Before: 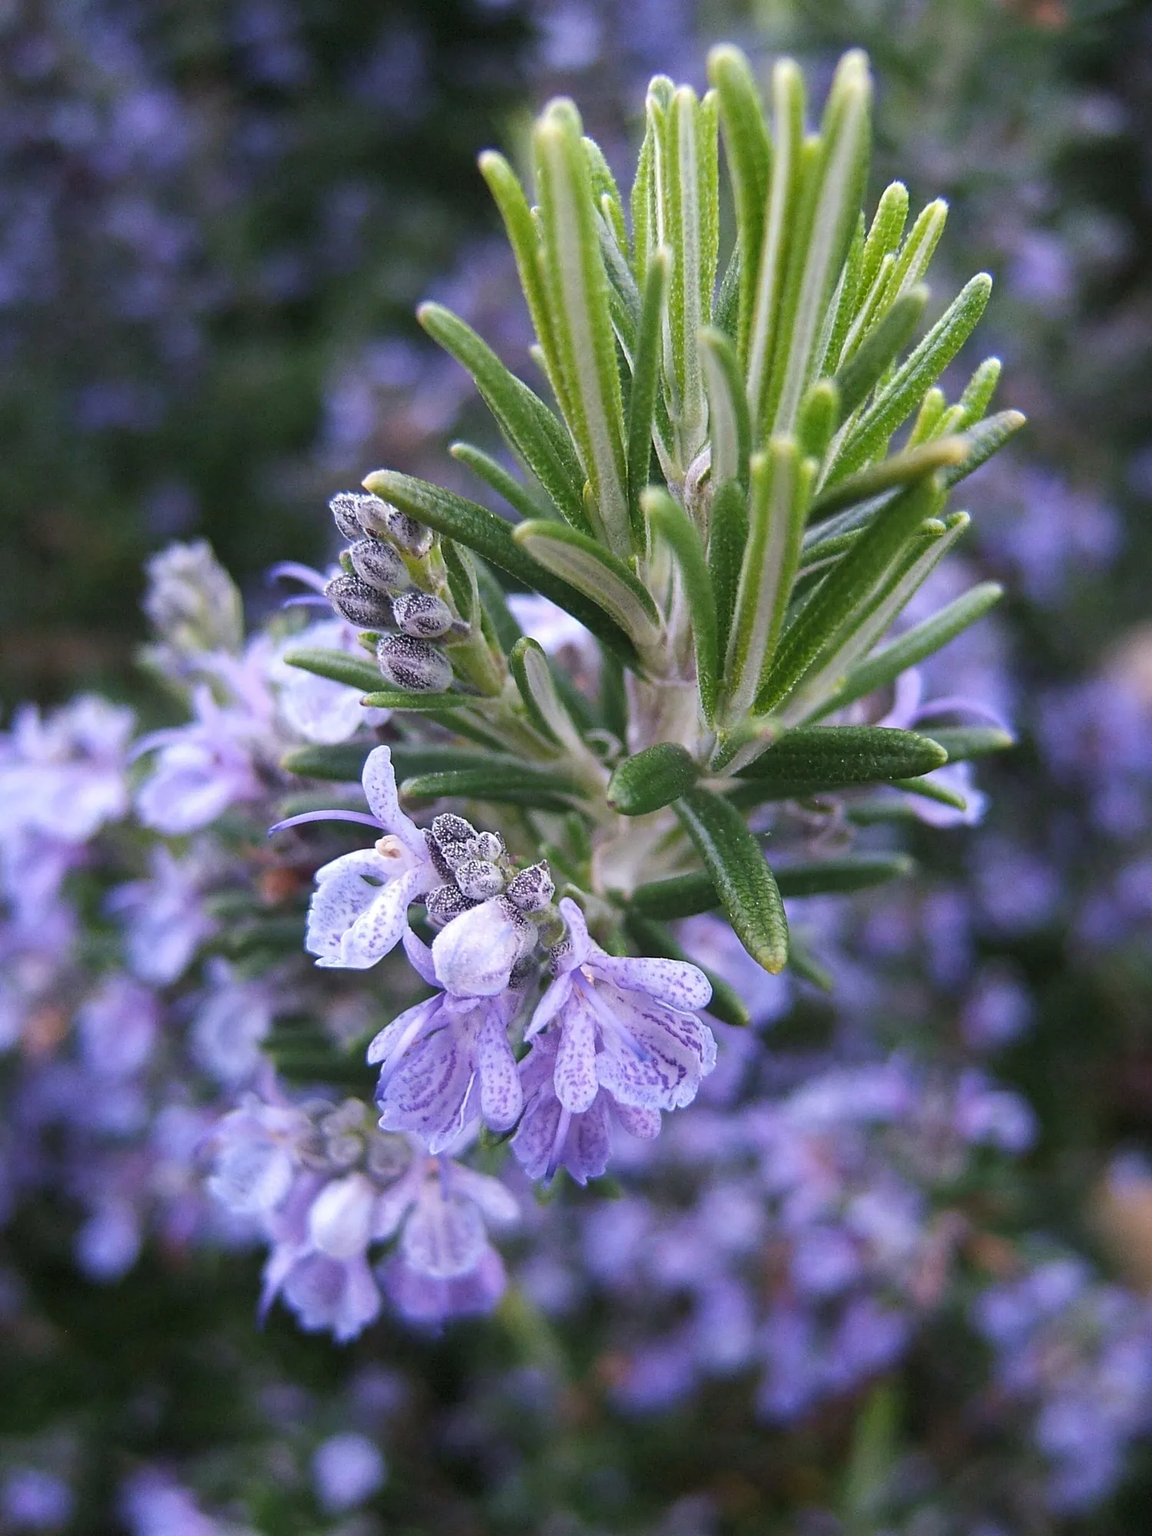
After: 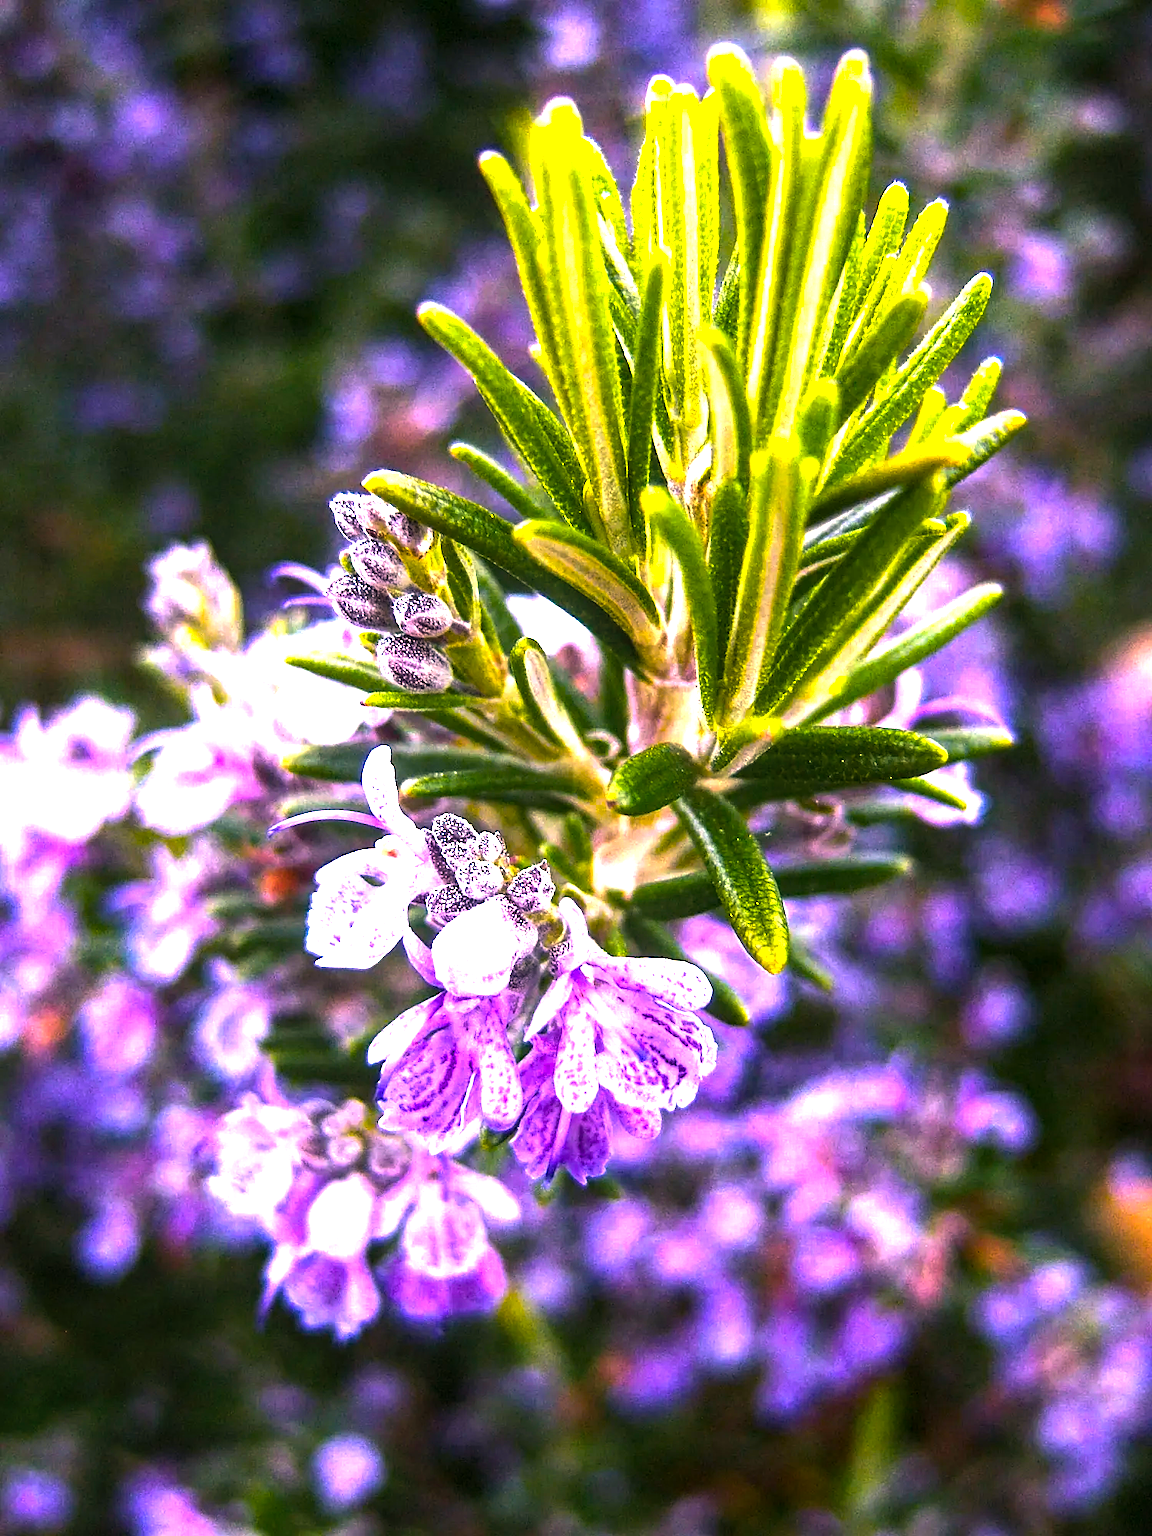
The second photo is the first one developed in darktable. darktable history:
local contrast: detail 130%
haze removal: strength 0.1, compatibility mode true, adaptive false
color balance rgb: linear chroma grading › shadows -30%, linear chroma grading › global chroma 35%, perceptual saturation grading › global saturation 75%, perceptual saturation grading › shadows -30%, perceptual brilliance grading › highlights 75%, perceptual brilliance grading › shadows -30%, global vibrance 35%
white balance: red 1.127, blue 0.943
